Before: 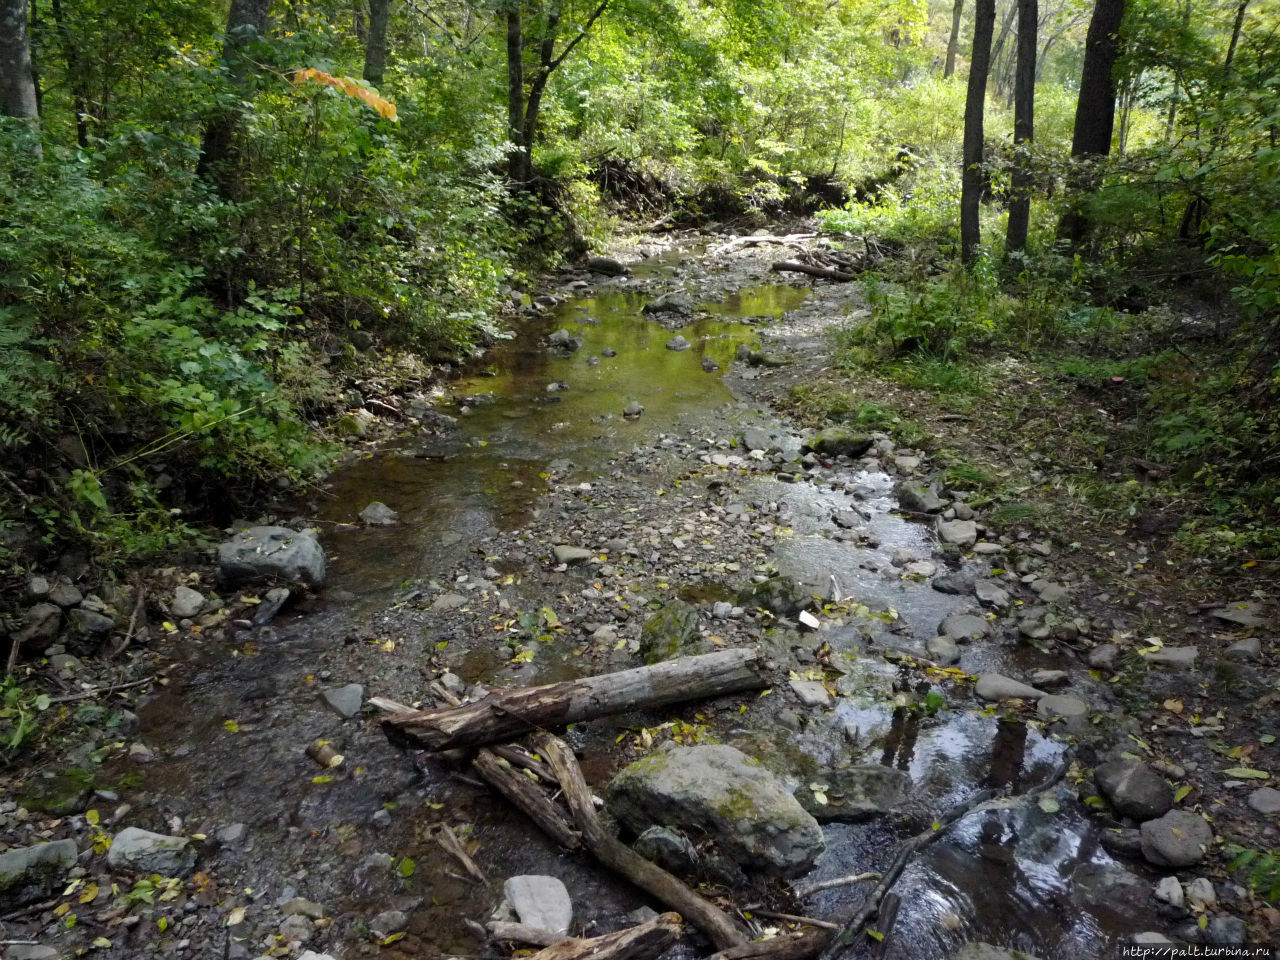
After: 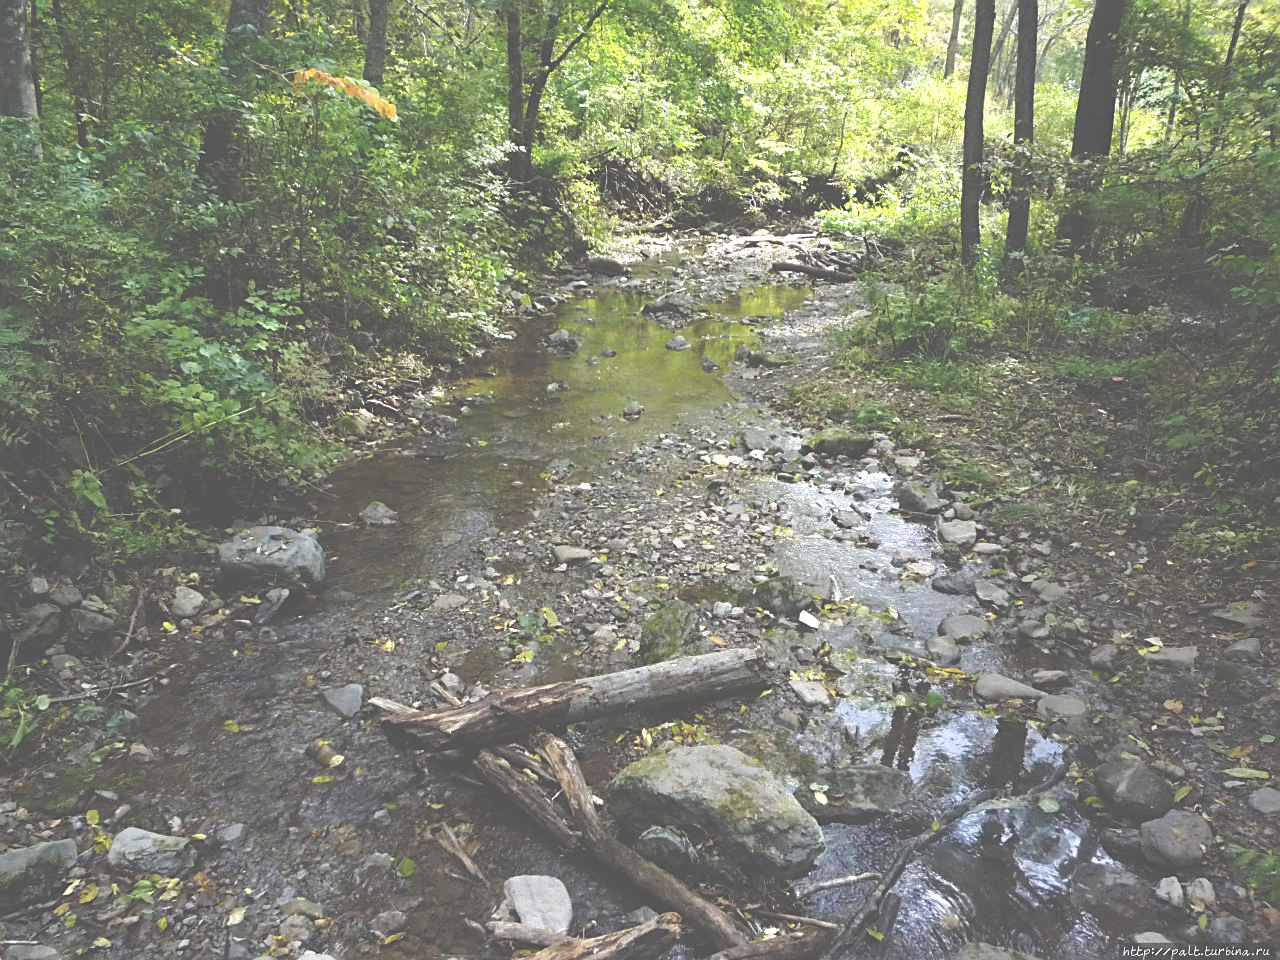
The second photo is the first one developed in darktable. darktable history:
exposure: black level correction -0.071, exposure 0.501 EV, compensate highlight preservation false
sharpen: on, module defaults
